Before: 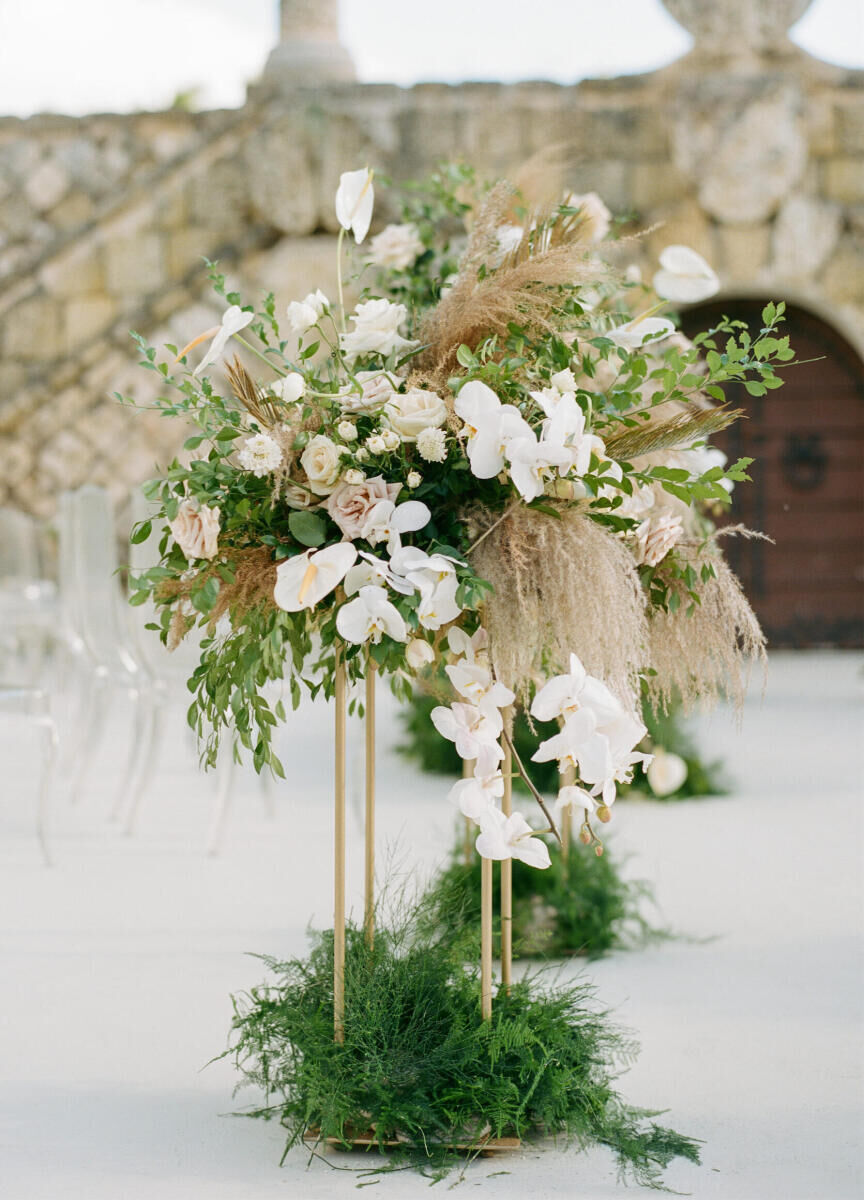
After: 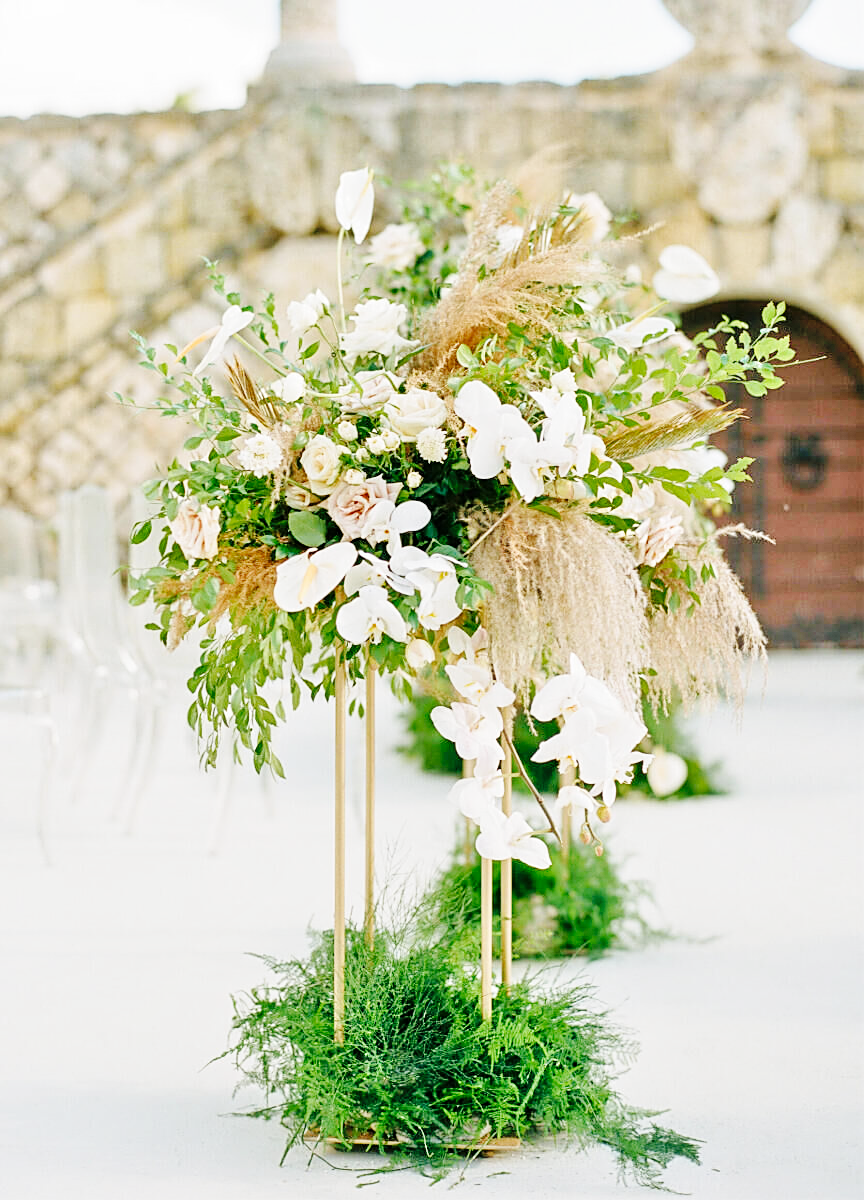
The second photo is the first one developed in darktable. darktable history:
base curve: curves: ch0 [(0, 0) (0.036, 0.025) (0.121, 0.166) (0.206, 0.329) (0.605, 0.79) (1, 1)], preserve colors none
tone equalizer: -7 EV 0.15 EV, -6 EV 0.6 EV, -5 EV 1.15 EV, -4 EV 1.33 EV, -3 EV 1.15 EV, -2 EV 0.6 EV, -1 EV 0.15 EV, mask exposure compensation -0.5 EV
sharpen: on, module defaults
